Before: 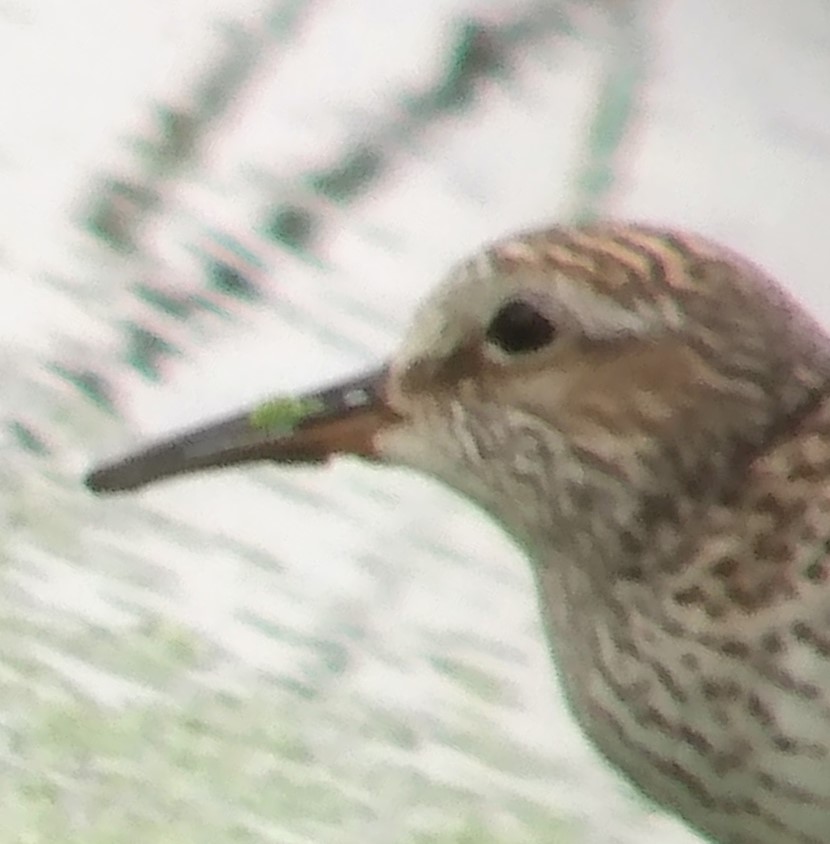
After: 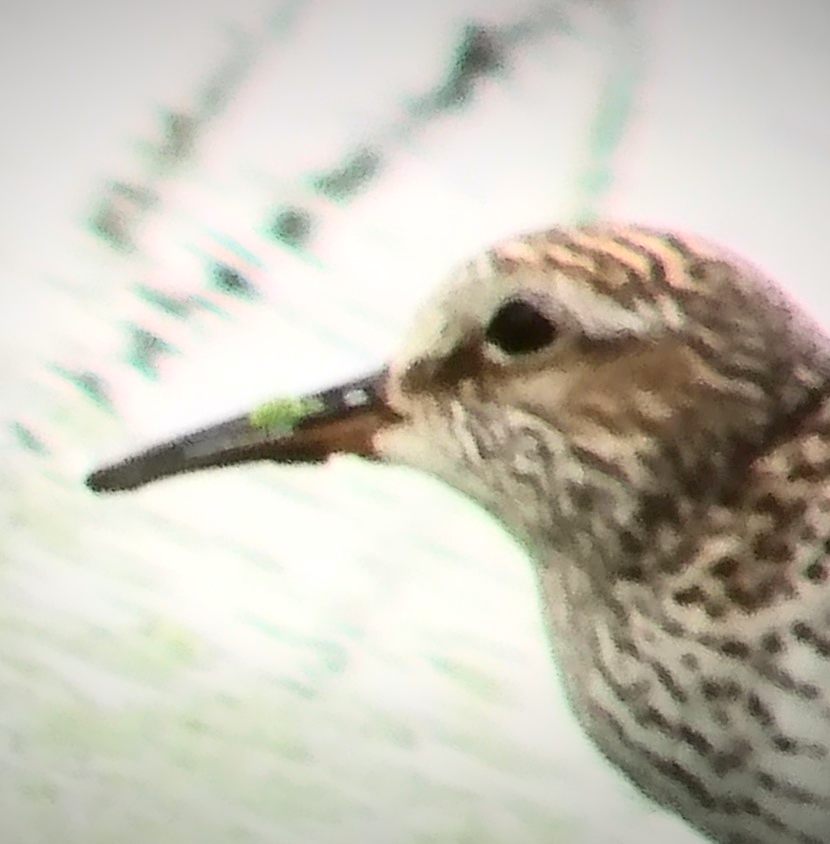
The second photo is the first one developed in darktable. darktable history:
vignetting: fall-off radius 100%, width/height ratio 1.337
contrast brightness saturation: contrast 0.4, brightness 0.05, saturation 0.25
exposure: exposure 0.2 EV, compensate highlight preservation false
